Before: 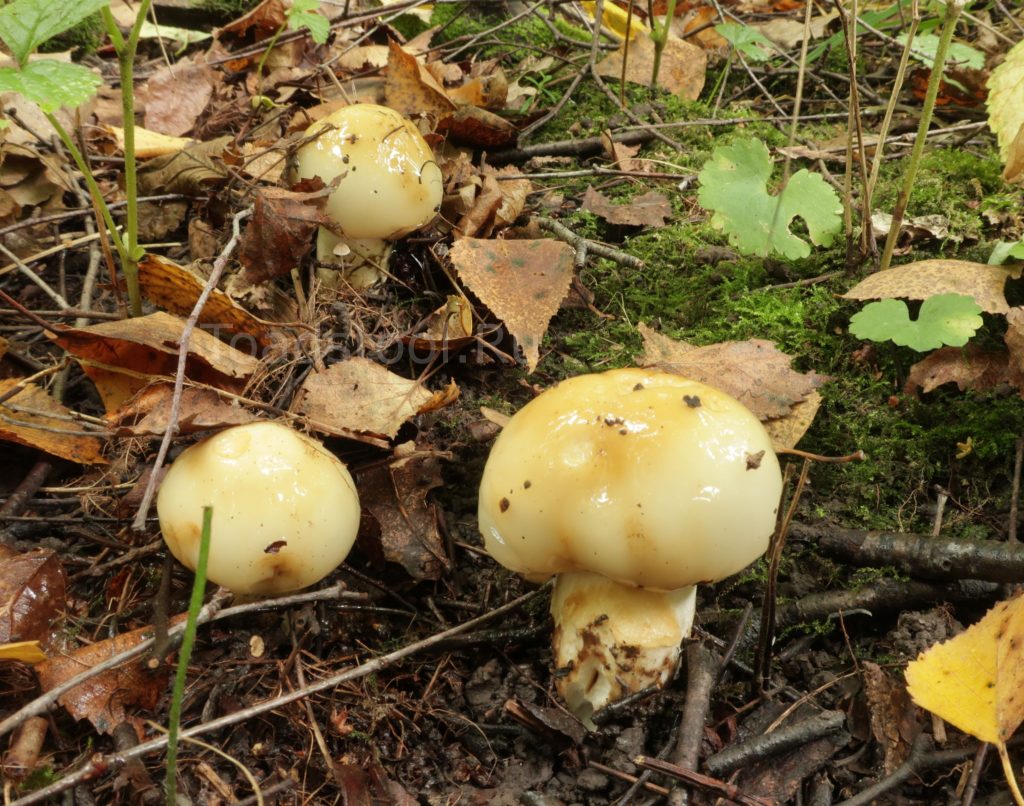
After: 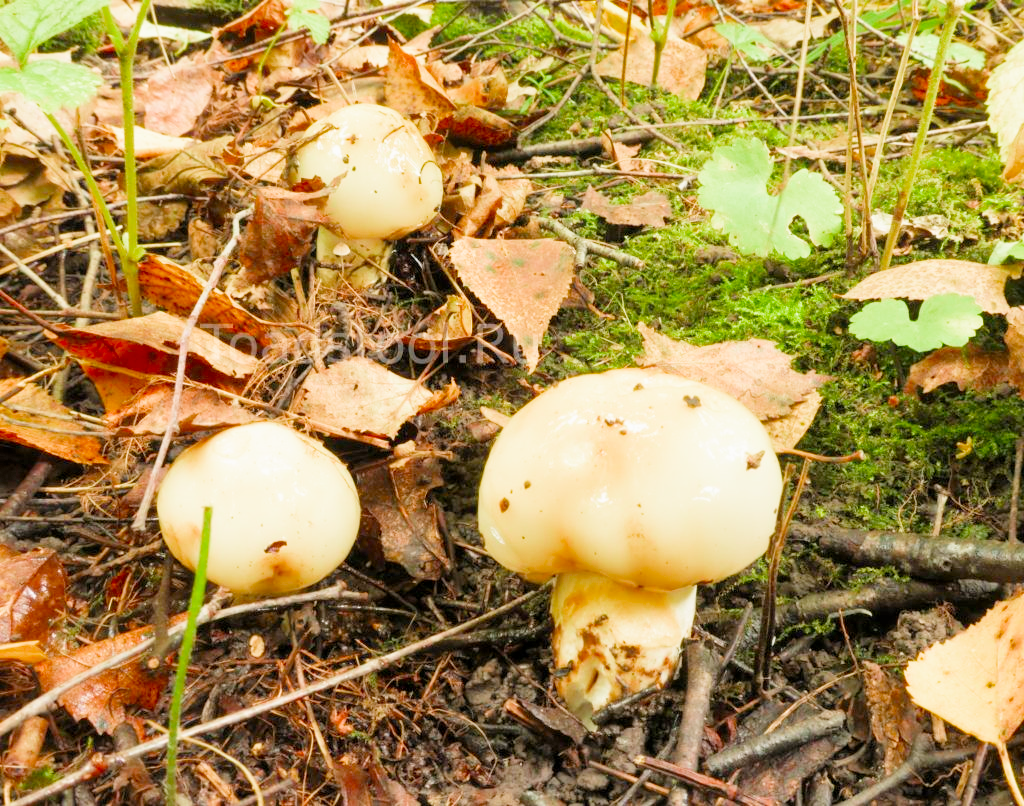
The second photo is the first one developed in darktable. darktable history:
exposure: exposure 2 EV, compensate highlight preservation false
filmic rgb: black relative exposure -8.79 EV, white relative exposure 4.98 EV, threshold 6 EV, target black luminance 0%, hardness 3.77, latitude 66.34%, contrast 0.822, highlights saturation mix 10%, shadows ↔ highlights balance 20%, add noise in highlights 0.1, color science v4 (2020), iterations of high-quality reconstruction 0, type of noise poissonian, enable highlight reconstruction true
